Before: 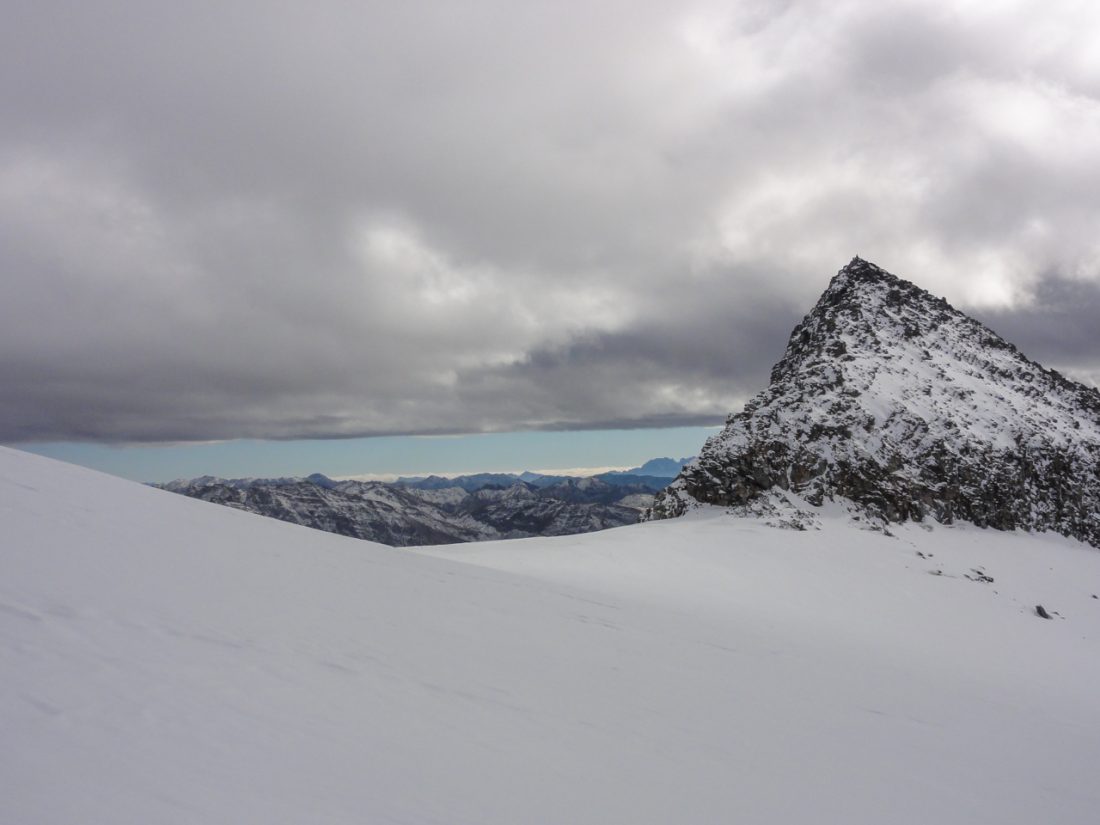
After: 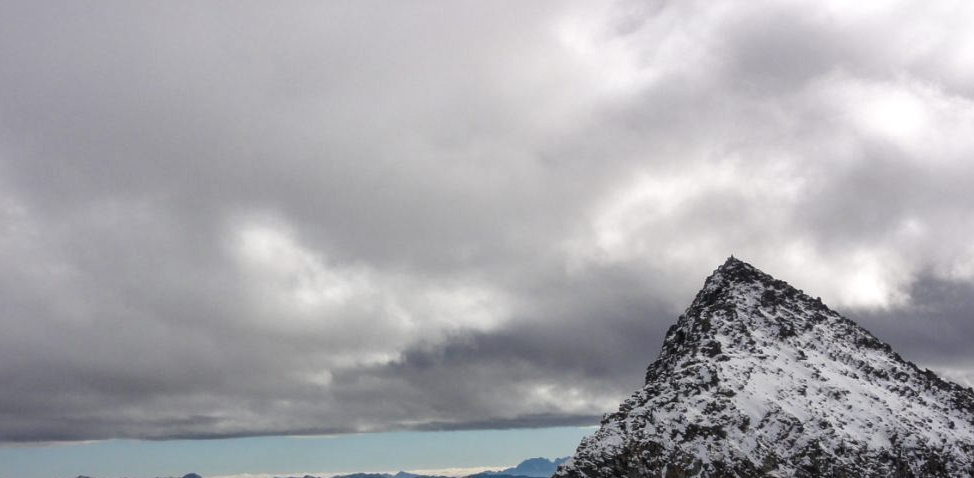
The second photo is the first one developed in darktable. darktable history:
crop and rotate: left 11.438%, bottom 42.007%
local contrast: mode bilateral grid, contrast 20, coarseness 51, detail 158%, midtone range 0.2
